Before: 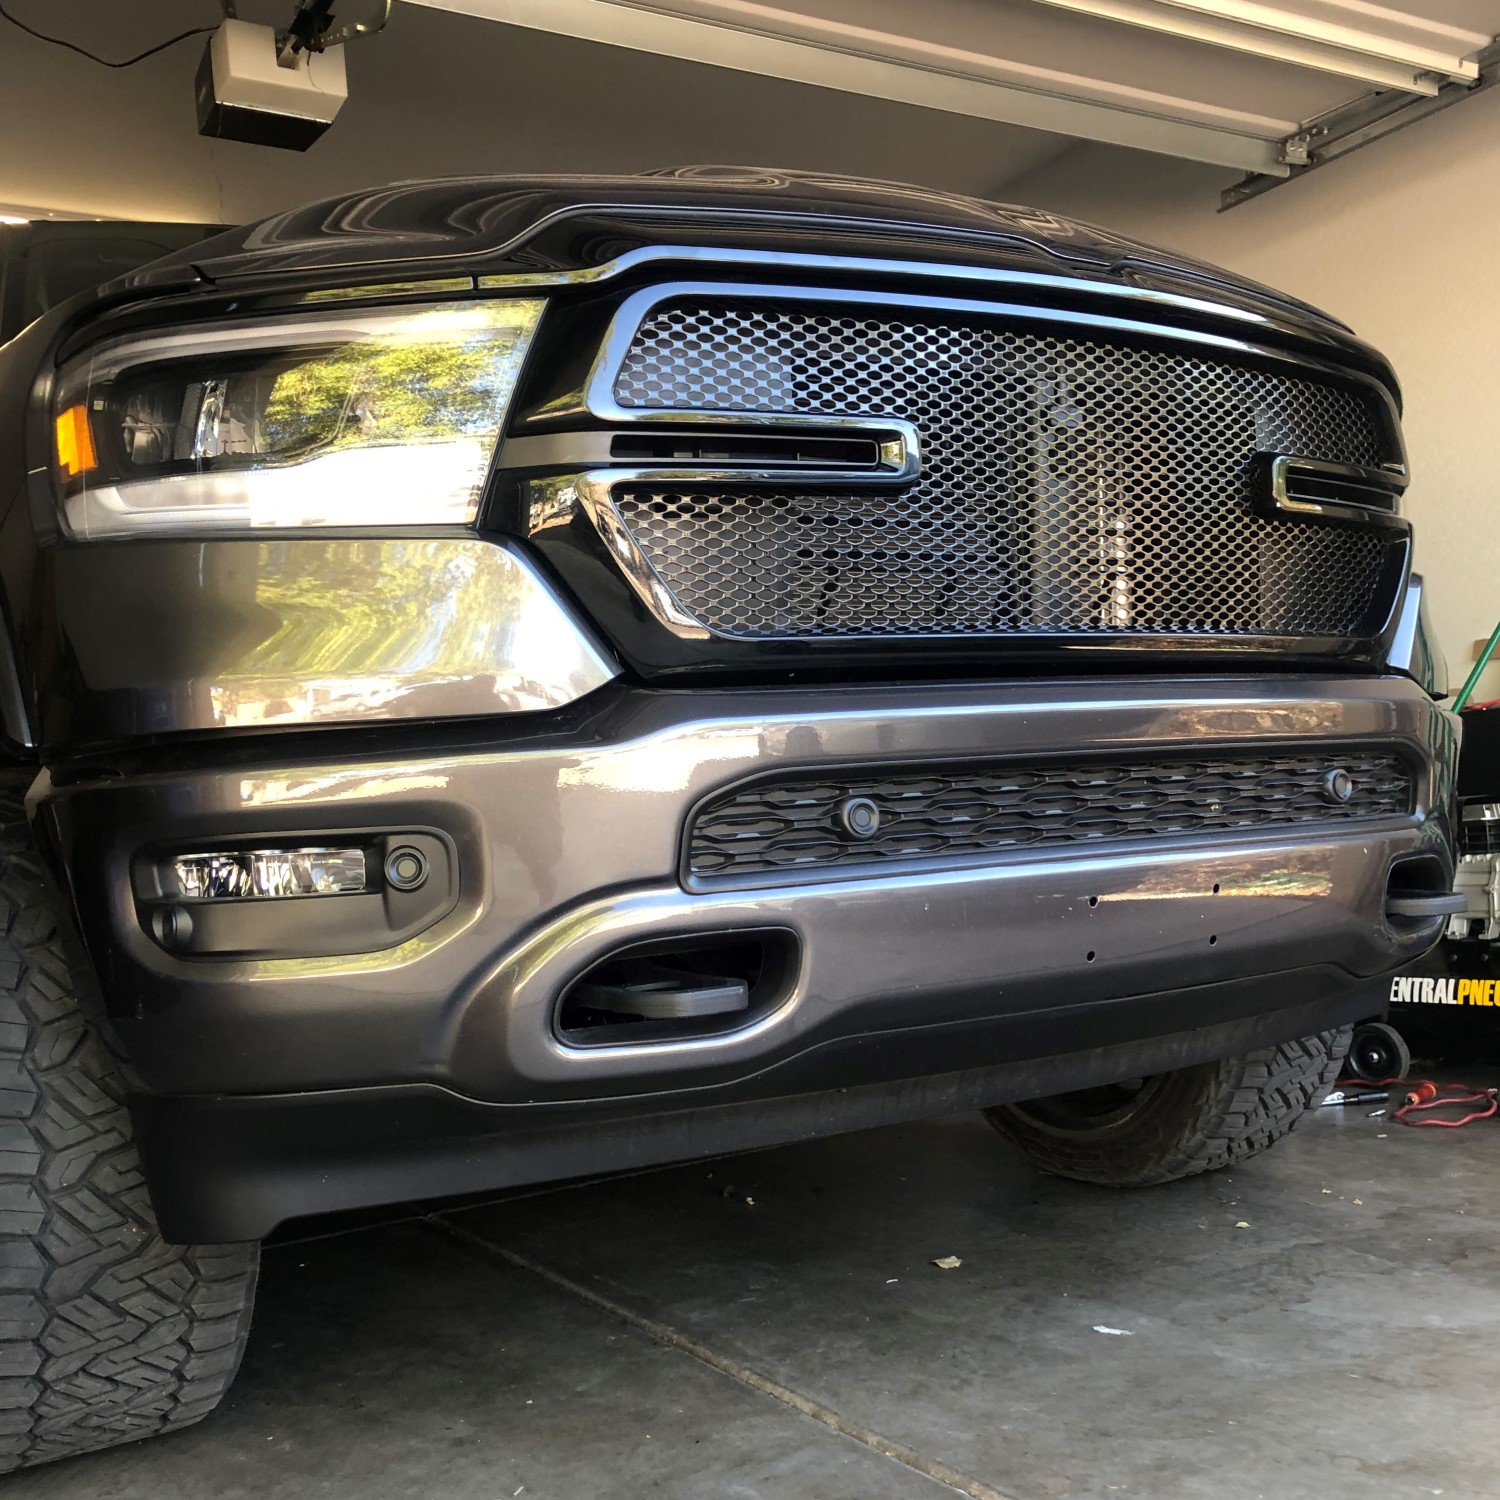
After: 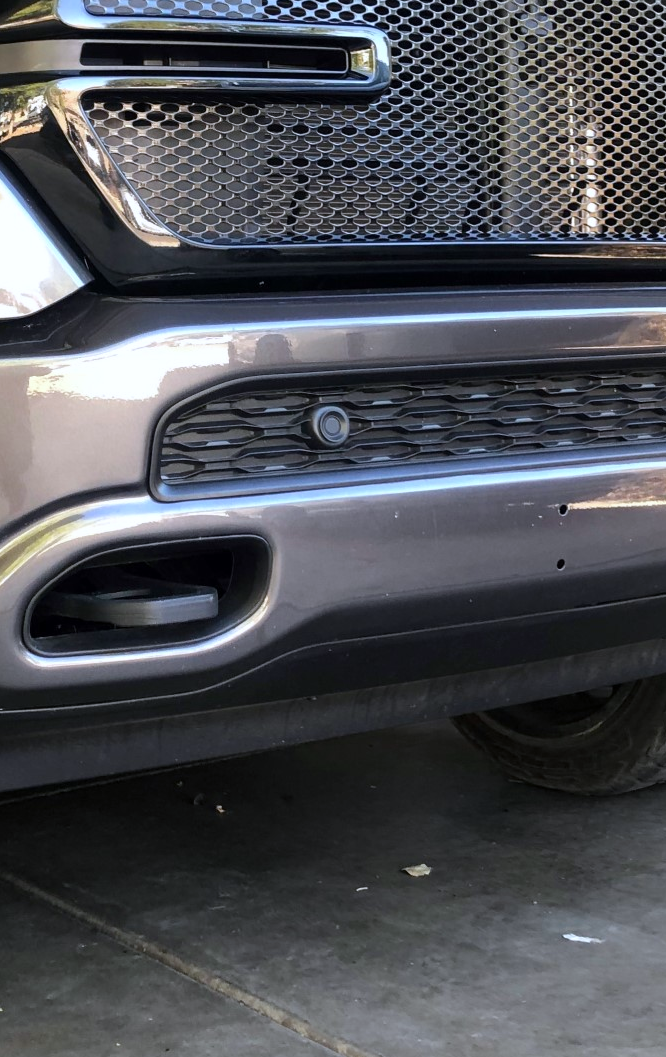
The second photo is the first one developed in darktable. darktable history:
color calibration: illuminant as shot in camera, x 0.358, y 0.373, temperature 4628.91 K
crop: left 35.393%, top 26.156%, right 20.197%, bottom 3.361%
